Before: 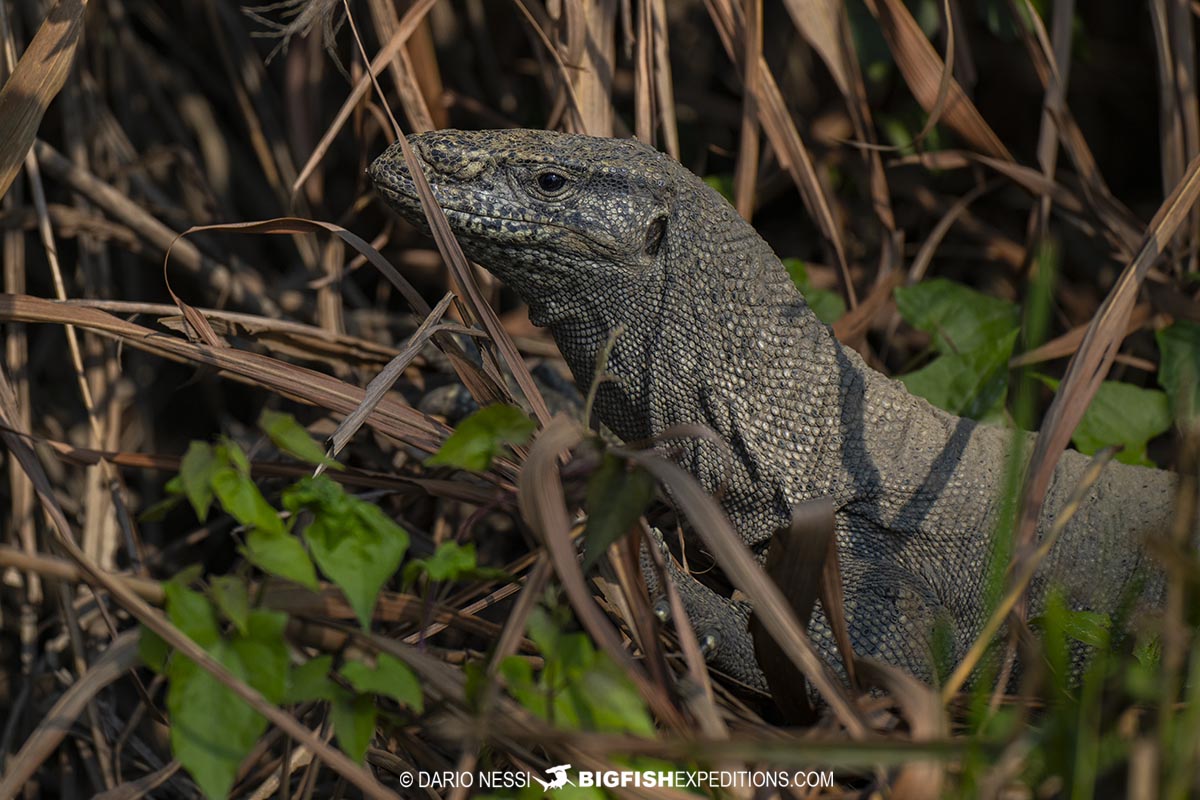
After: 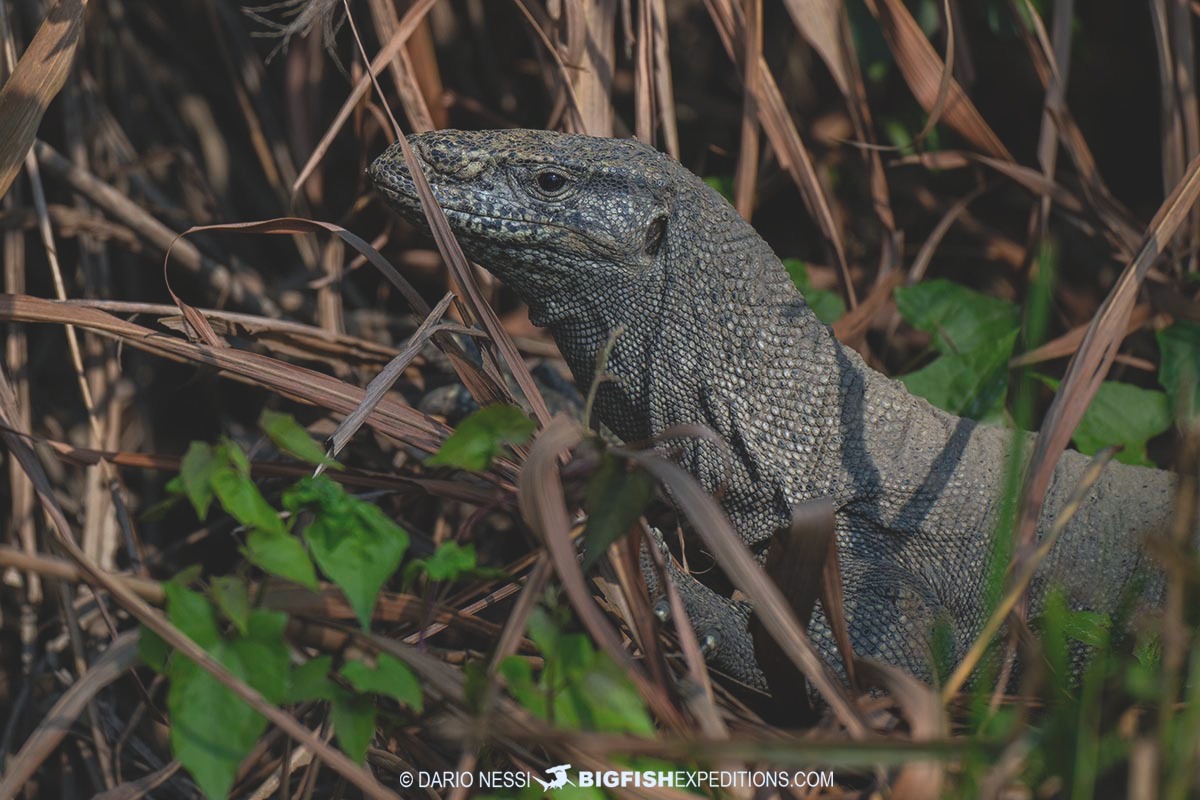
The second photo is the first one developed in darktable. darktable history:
color balance: lift [1.01, 1, 1, 1], gamma [1.097, 1, 1, 1], gain [0.85, 1, 1, 1]
color calibration: illuminant custom, x 0.368, y 0.373, temperature 4330.32 K
